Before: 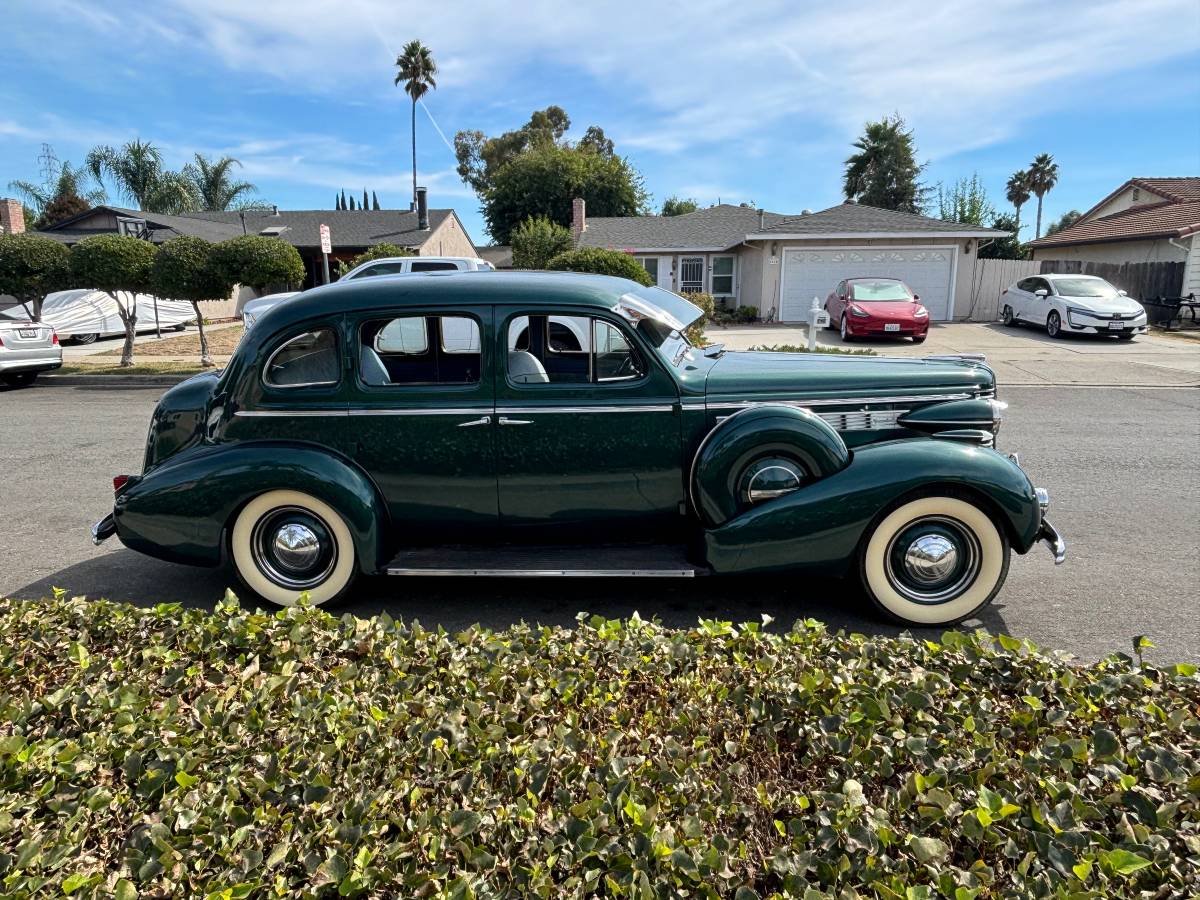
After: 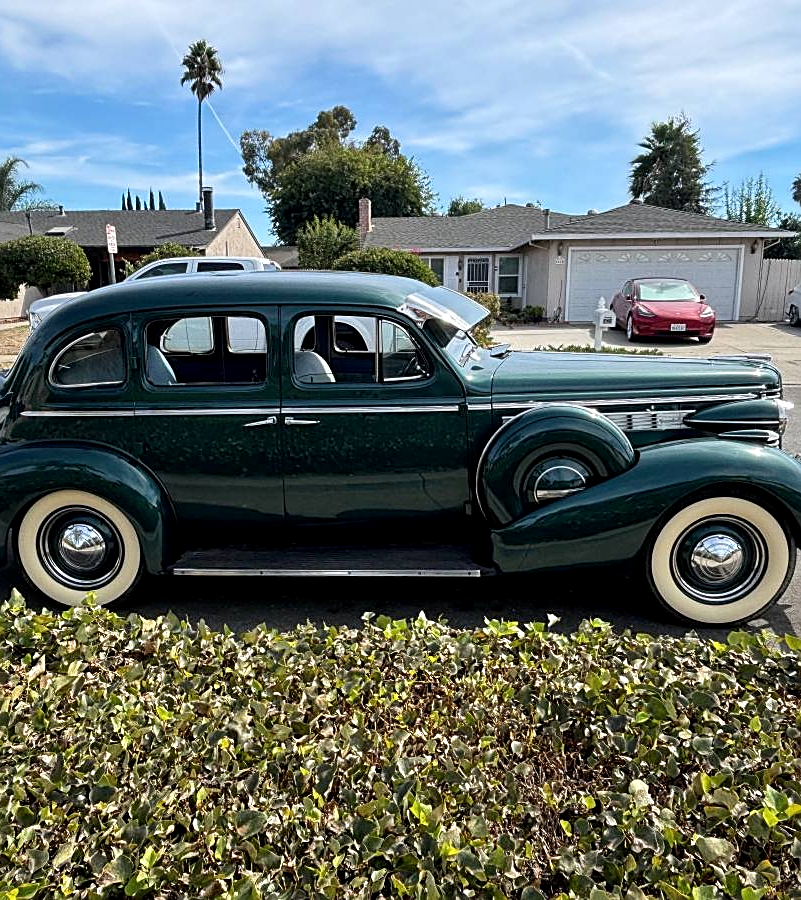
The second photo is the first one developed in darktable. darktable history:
local contrast: highlights 106%, shadows 102%, detail 119%, midtone range 0.2
crop and rotate: left 17.843%, right 15.399%
sharpen: on, module defaults
